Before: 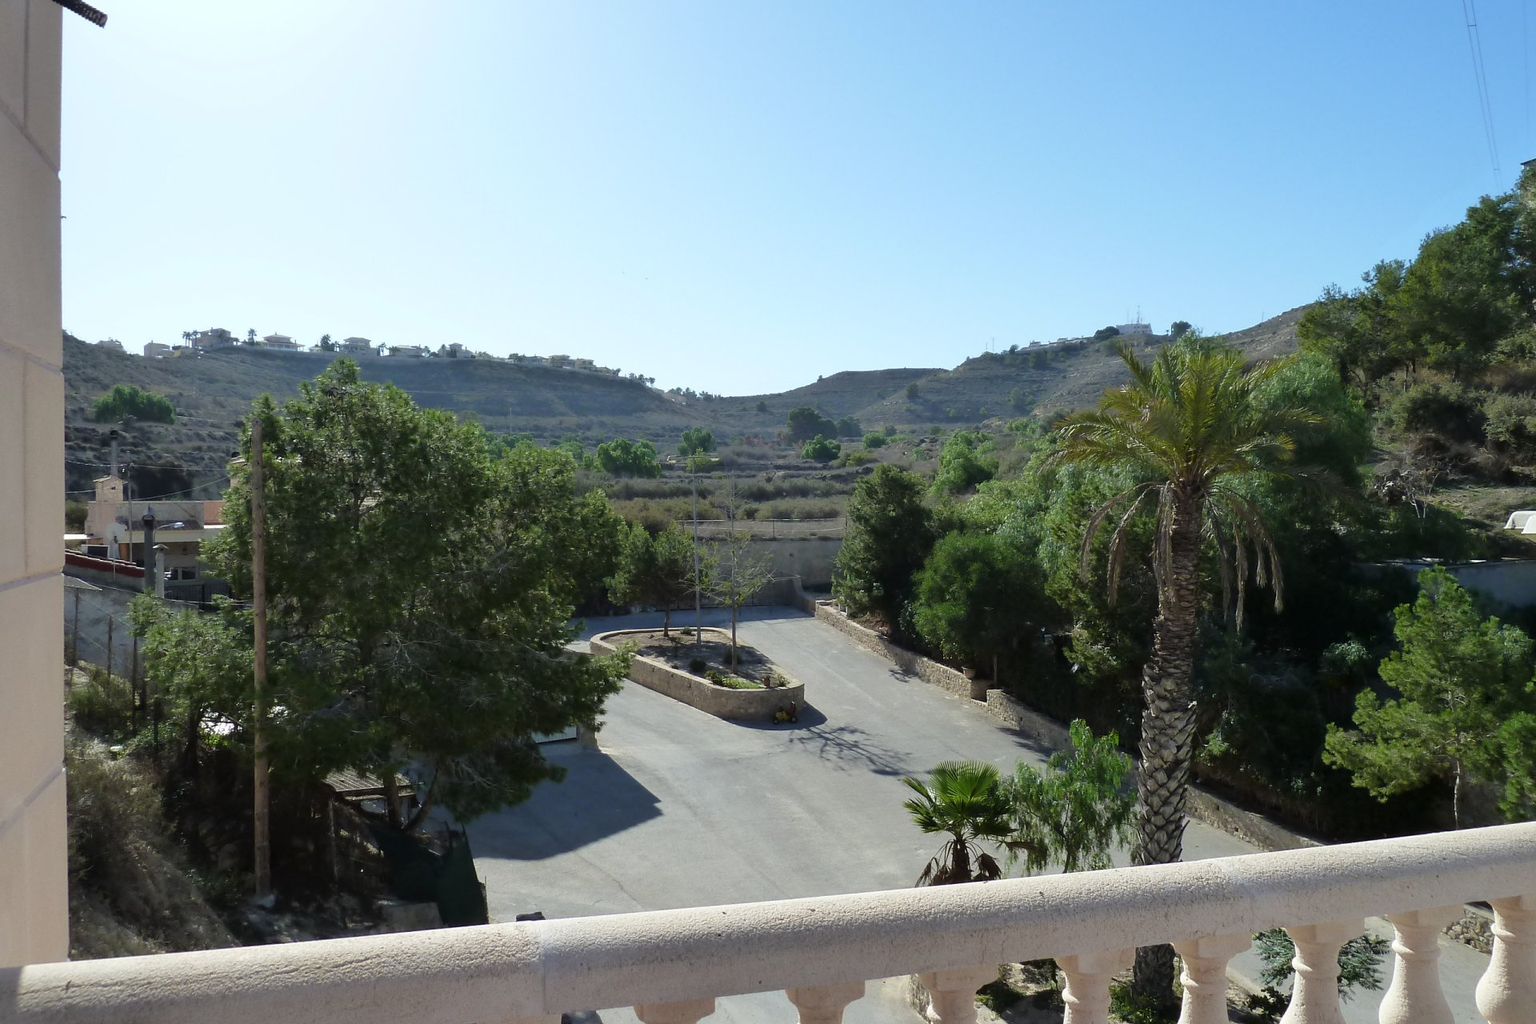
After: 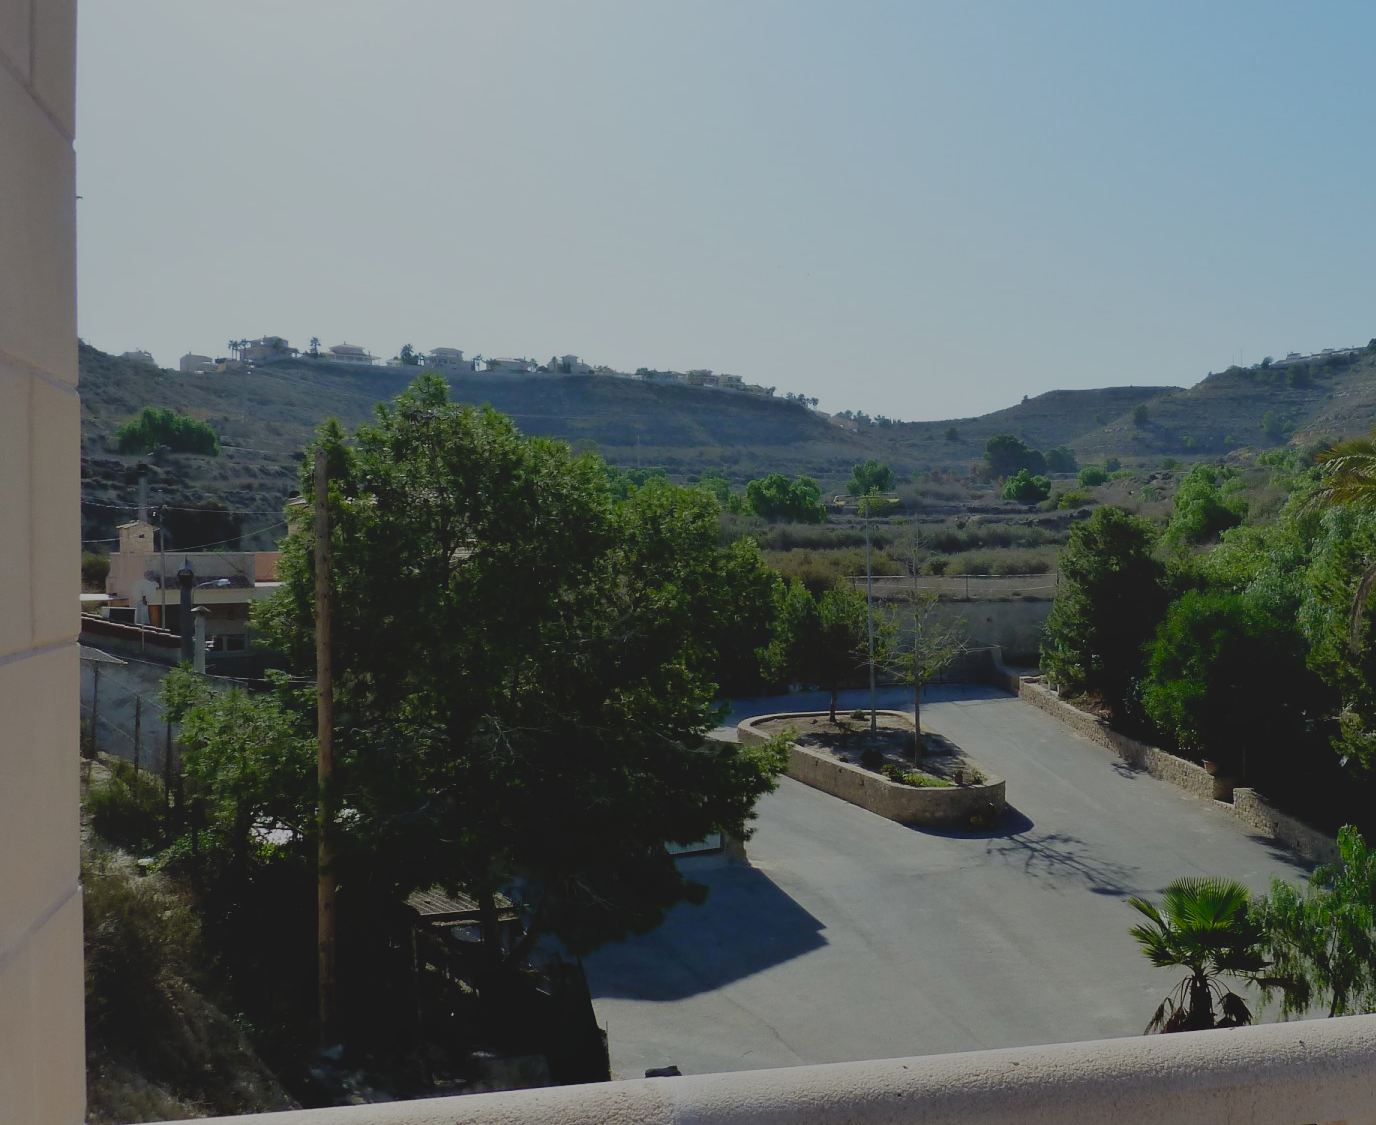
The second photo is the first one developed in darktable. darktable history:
local contrast: detail 69%
crop: top 5.803%, right 27.864%, bottom 5.804%
filmic rgb: middle gray luminance 29%, black relative exposure -10.3 EV, white relative exposure 5.5 EV, threshold 6 EV, target black luminance 0%, hardness 3.95, latitude 2.04%, contrast 1.132, highlights saturation mix 5%, shadows ↔ highlights balance 15.11%, preserve chrominance no, color science v3 (2019), use custom middle-gray values true, iterations of high-quality reconstruction 0, enable highlight reconstruction true
